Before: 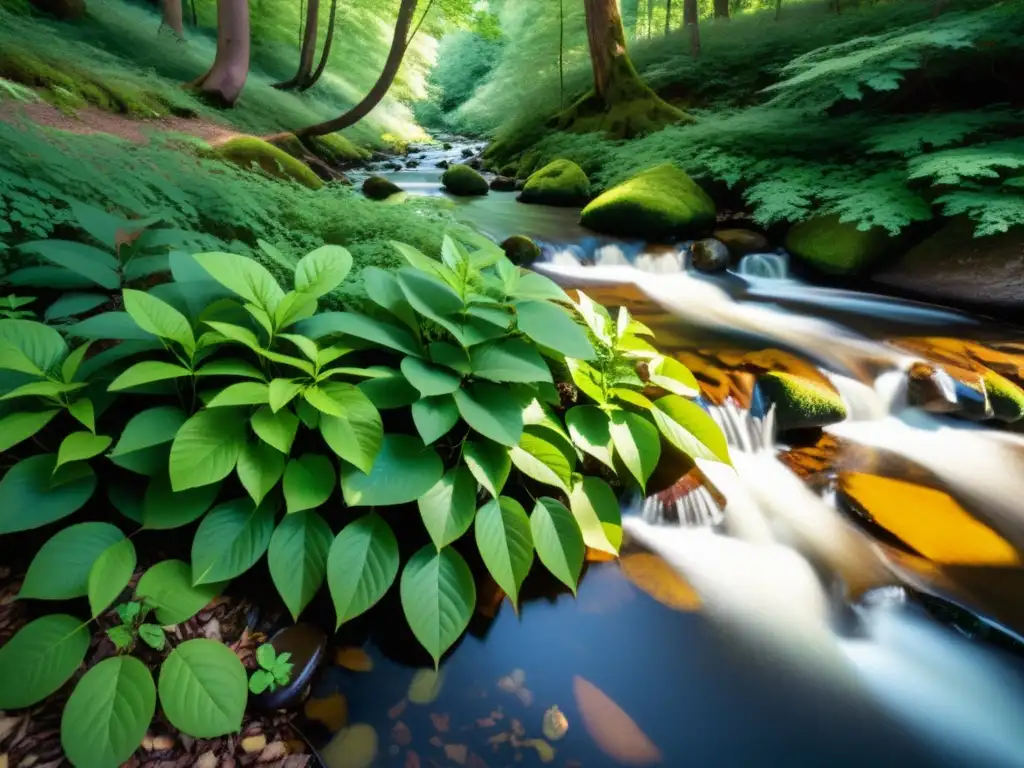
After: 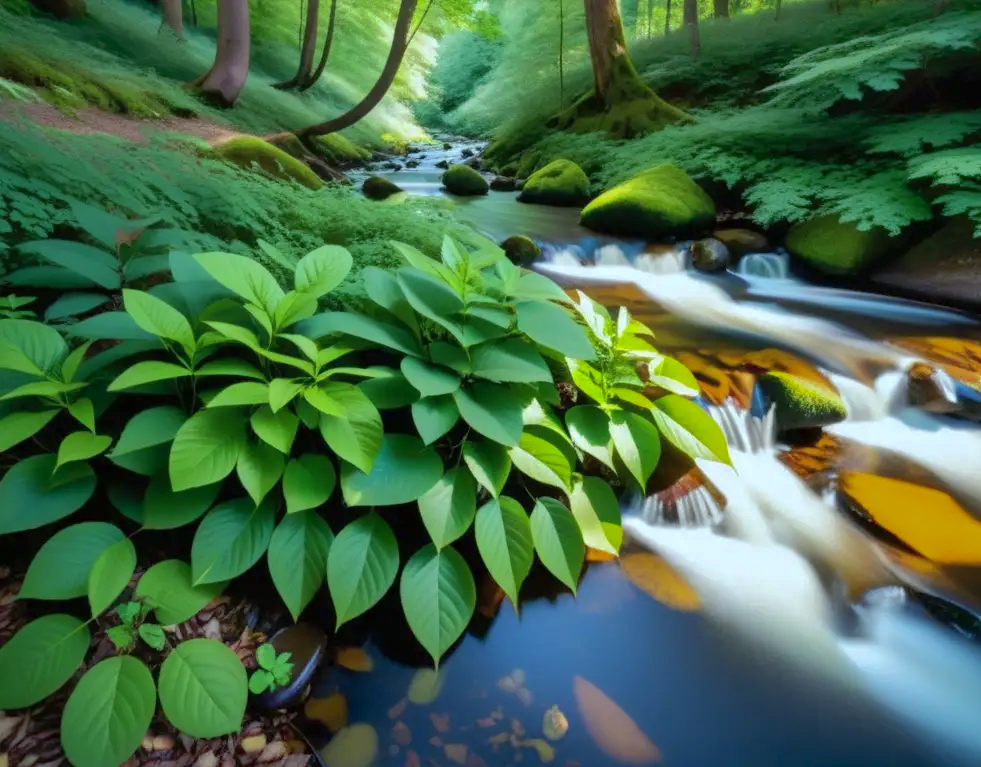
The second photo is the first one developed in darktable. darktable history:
white balance: red 0.925, blue 1.046
crop: right 4.126%, bottom 0.031%
tone equalizer: on, module defaults
shadows and highlights: highlights -60
